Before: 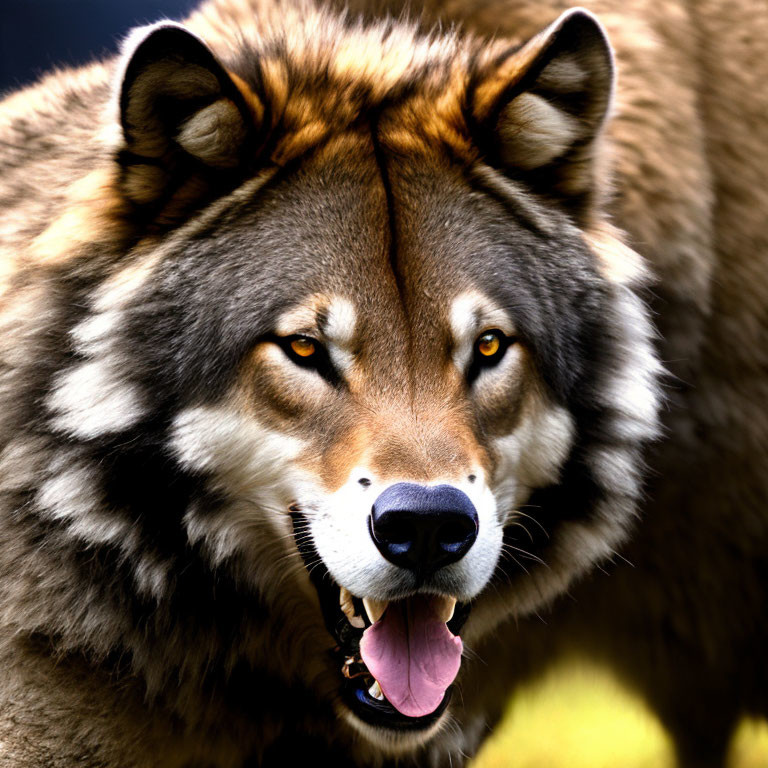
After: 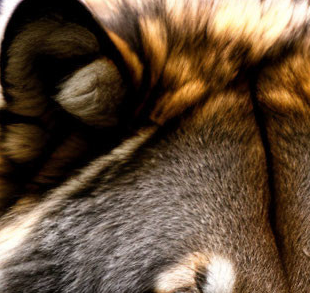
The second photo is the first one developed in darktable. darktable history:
crop: left 15.766%, top 5.437%, right 43.806%, bottom 56.303%
shadows and highlights: soften with gaussian
